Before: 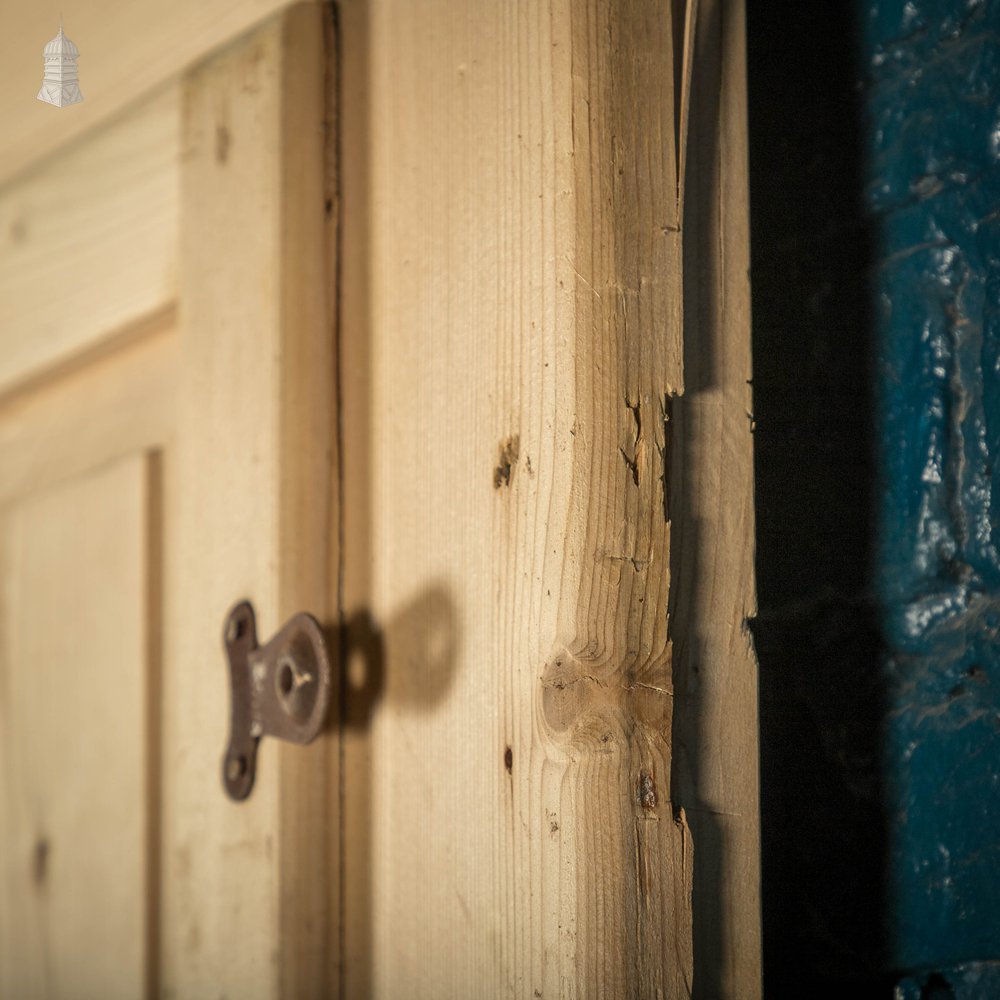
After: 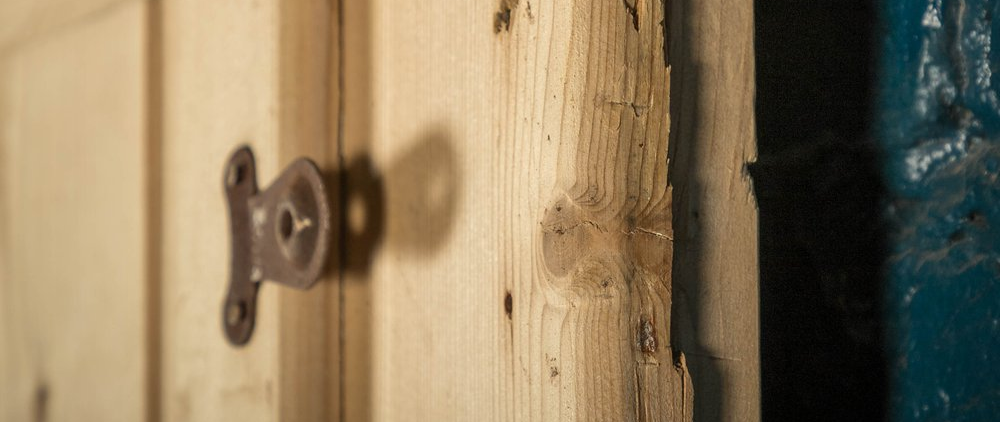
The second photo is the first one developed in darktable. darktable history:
crop: top 45.583%, bottom 12.165%
